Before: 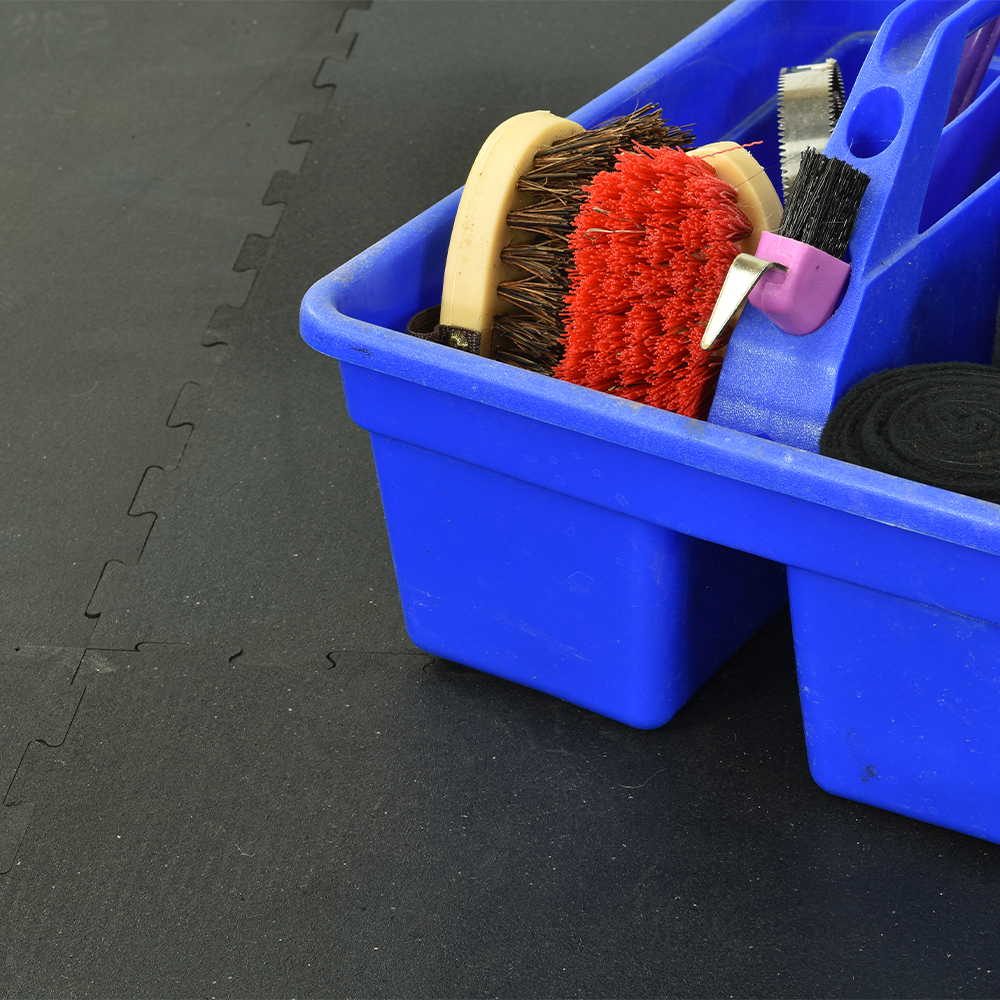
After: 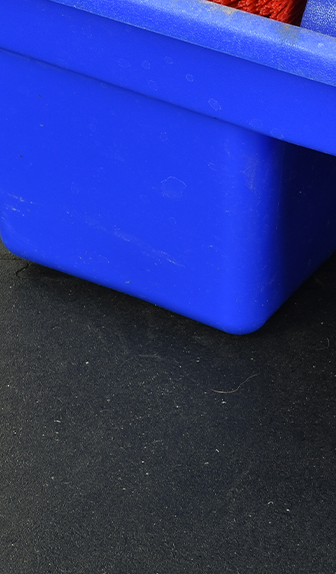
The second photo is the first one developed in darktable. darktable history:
crop: left 40.783%, top 39.508%, right 25.616%, bottom 2.998%
